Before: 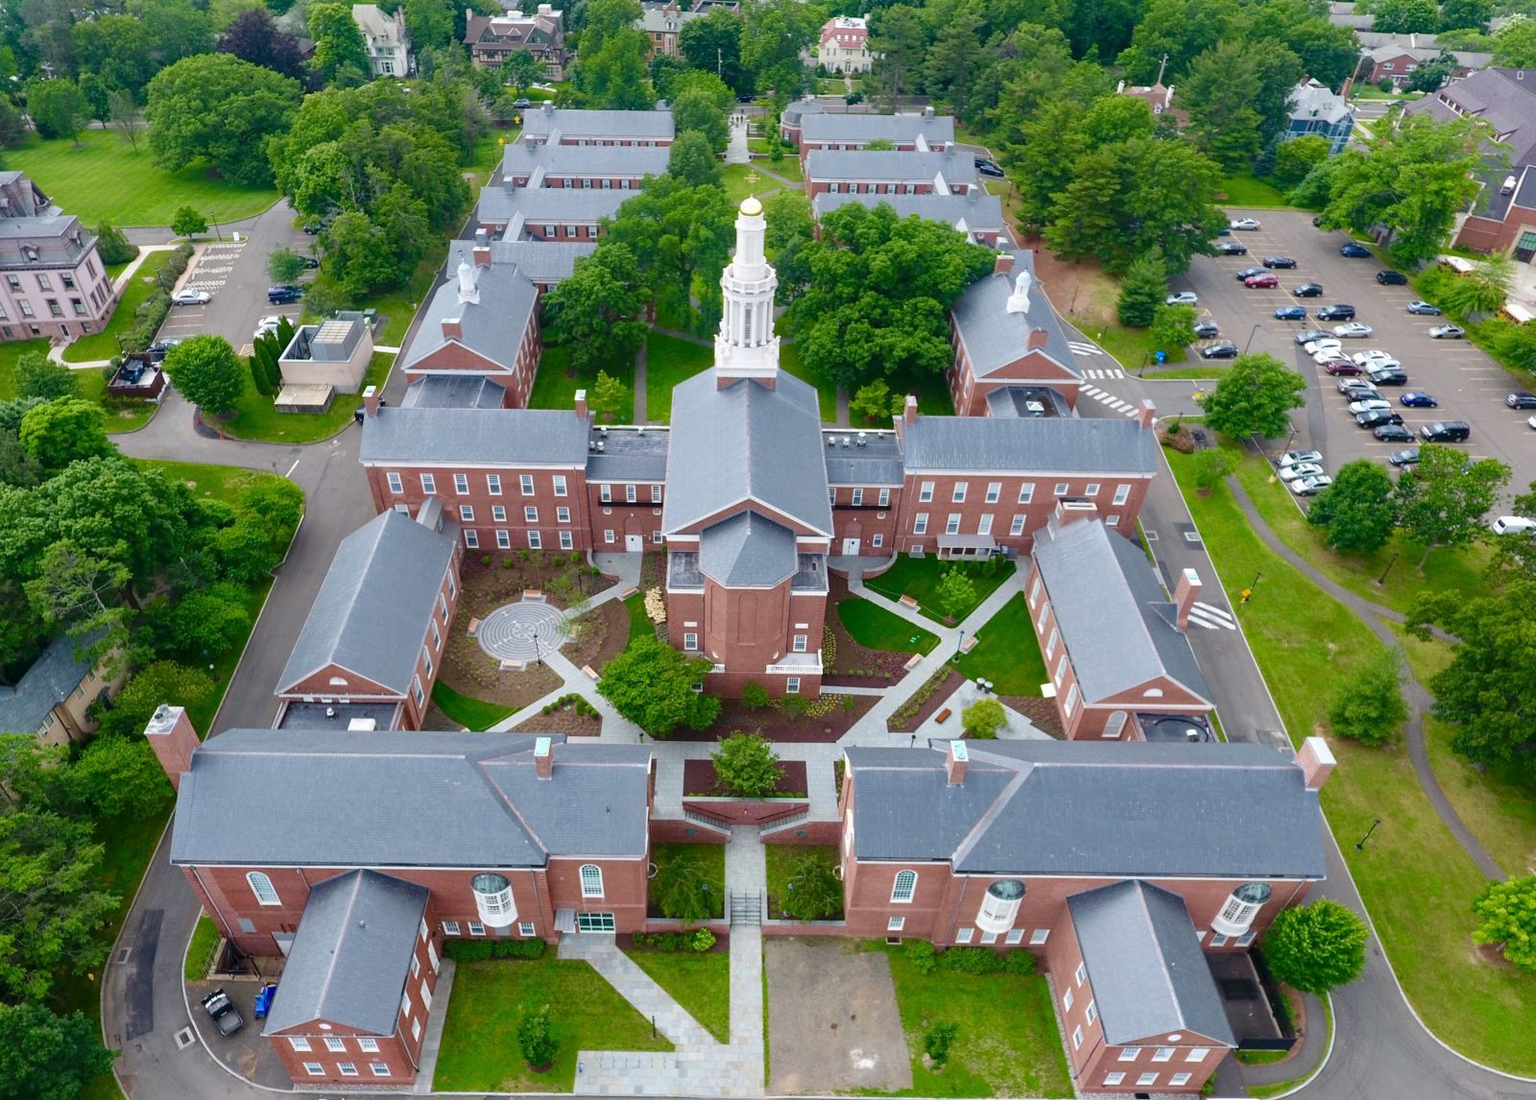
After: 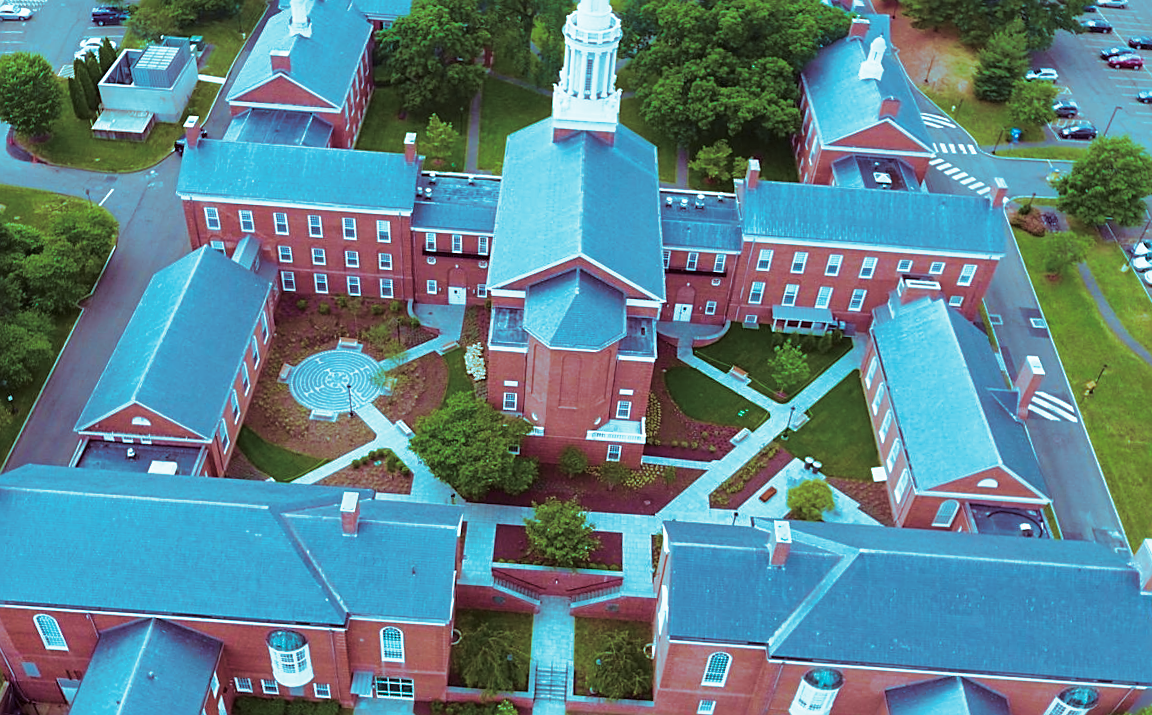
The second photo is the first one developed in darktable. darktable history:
sharpen: on, module defaults
color correction: highlights a* -4.98, highlights b* -3.76, shadows a* 3.83, shadows b* 4.08
velvia: strength 75%
split-toning: shadows › hue 327.6°, highlights › hue 198°, highlights › saturation 0.55, balance -21.25, compress 0%
crop and rotate: angle -3.37°, left 9.79%, top 20.73%, right 12.42%, bottom 11.82%
color calibration: x 0.37, y 0.382, temperature 4313.32 K
levels: levels [0, 0.499, 1]
